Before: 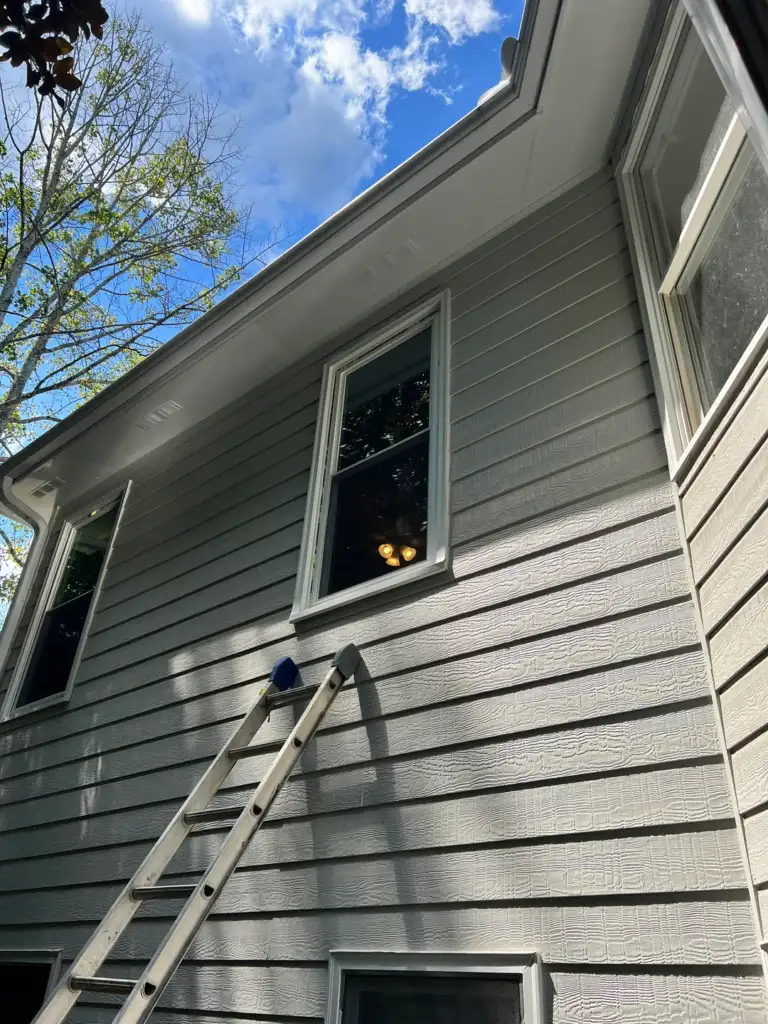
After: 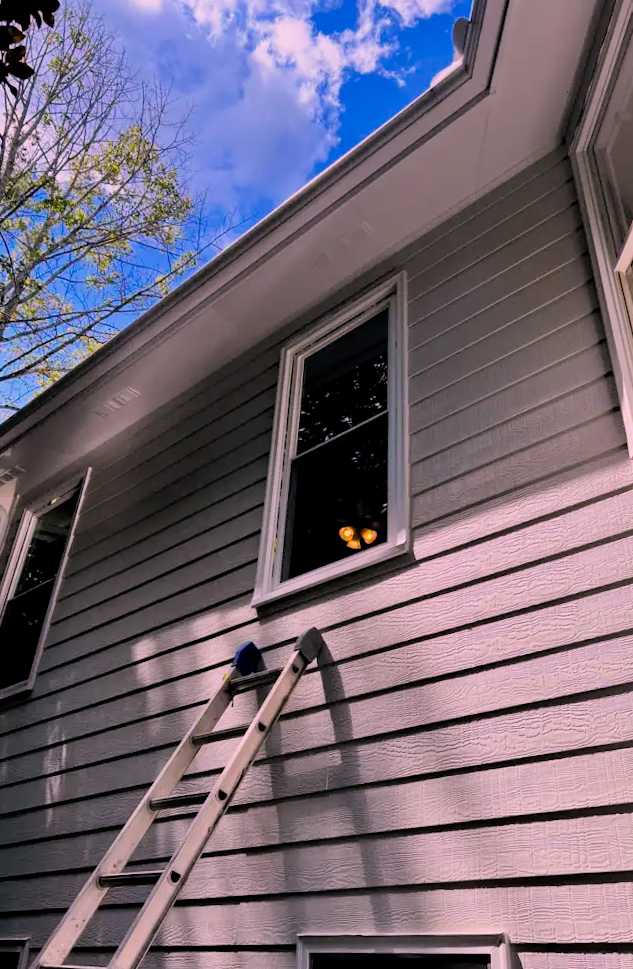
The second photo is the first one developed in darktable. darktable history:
crop and rotate: angle 1°, left 4.281%, top 0.642%, right 11.383%, bottom 2.486%
filmic rgb: black relative exposure -7.6 EV, white relative exposure 4.64 EV, threshold 3 EV, target black luminance 0%, hardness 3.55, latitude 50.51%, contrast 1.033, highlights saturation mix 10%, shadows ↔ highlights balance -0.198%, color science v4 (2020), enable highlight reconstruction true
white balance: red 1.188, blue 1.11
